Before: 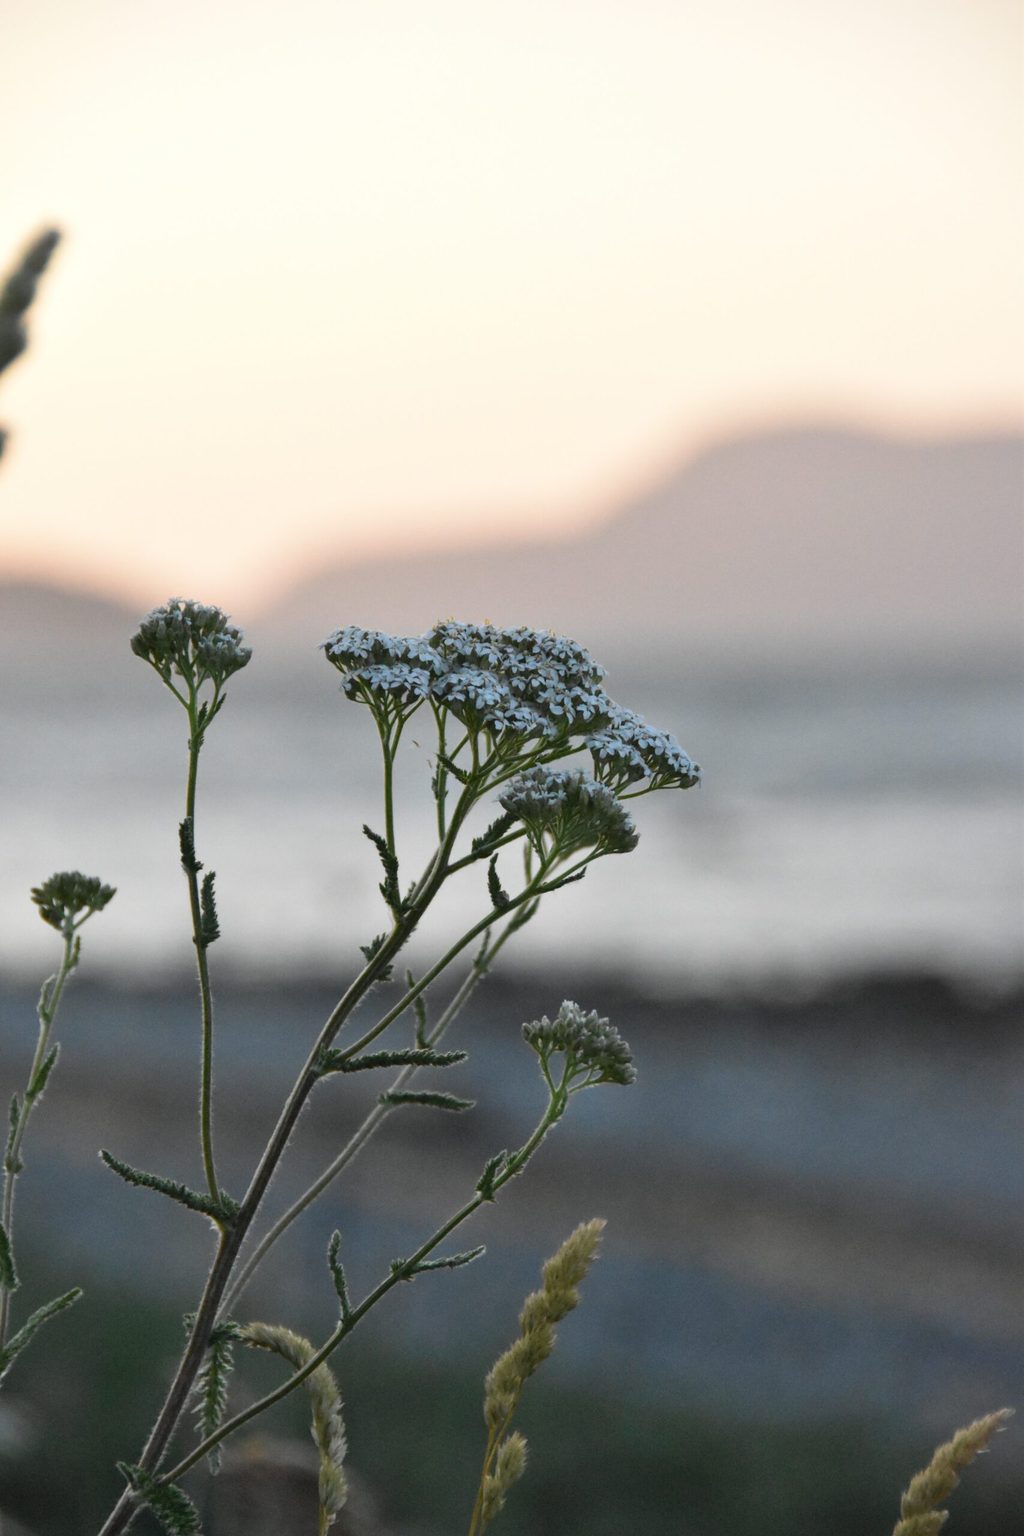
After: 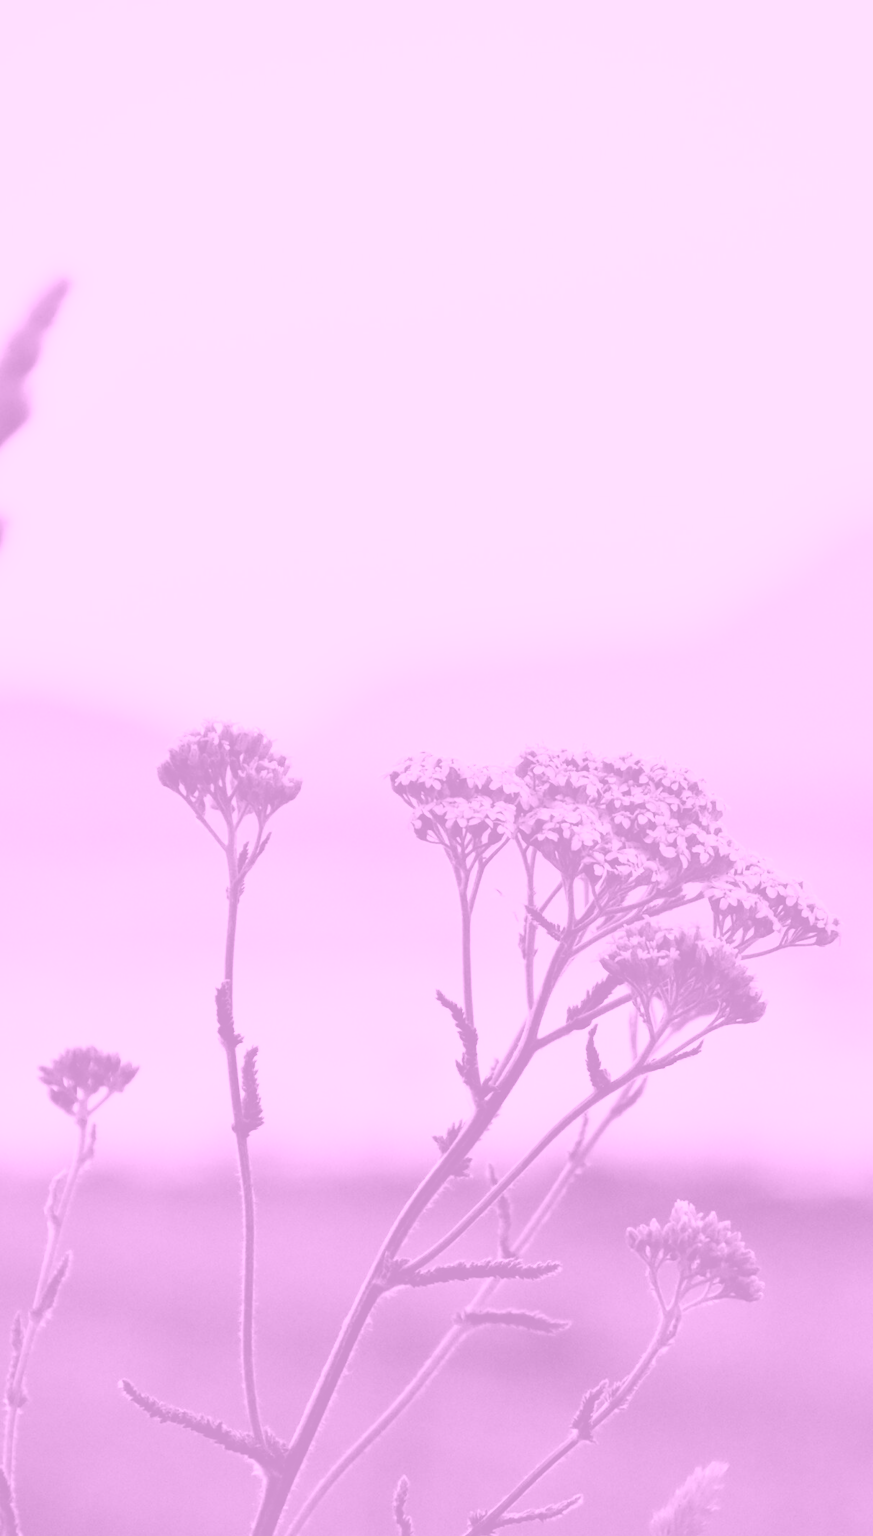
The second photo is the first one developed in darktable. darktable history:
color correction: highlights a* -0.482, highlights b* 40, shadows a* 9.8, shadows b* -0.161
crop: right 28.885%, bottom 16.626%
filmic rgb: black relative exposure -5 EV, white relative exposure 3.5 EV, hardness 3.19, contrast 1.4, highlights saturation mix -30%
colorize: hue 331.2°, saturation 75%, source mix 30.28%, lightness 70.52%, version 1
